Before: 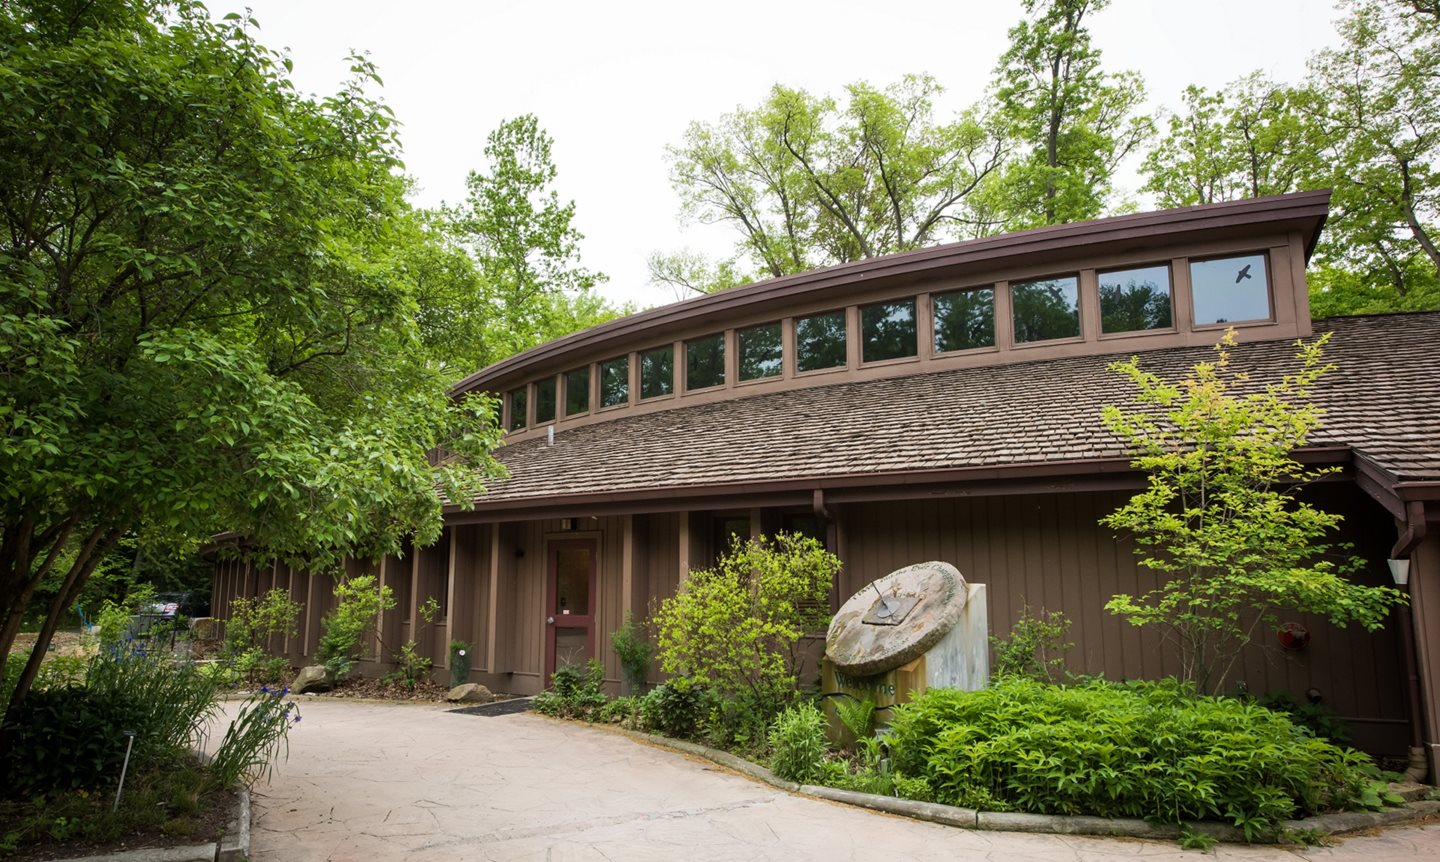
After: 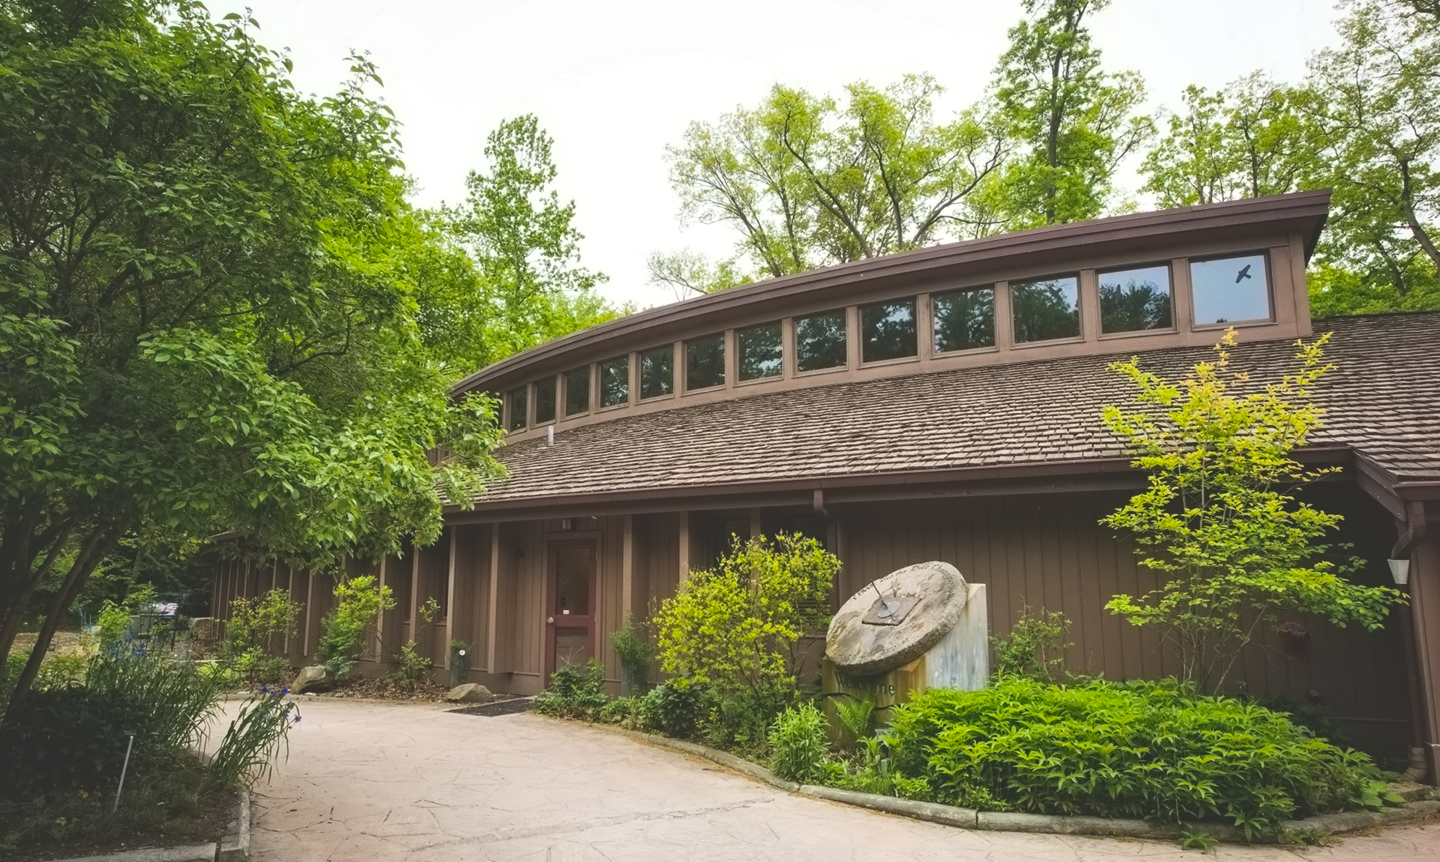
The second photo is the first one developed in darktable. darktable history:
local contrast: mode bilateral grid, contrast 20, coarseness 50, detail 120%, midtone range 0.2
exposure: black level correction -0.03, compensate highlight preservation false
contrast equalizer: y [[0.5 ×6], [0.5 ×6], [0.5 ×6], [0 ×6], [0, 0.039, 0.251, 0.29, 0.293, 0.292]]
color balance rgb: perceptual saturation grading › global saturation 25%, global vibrance 20%
